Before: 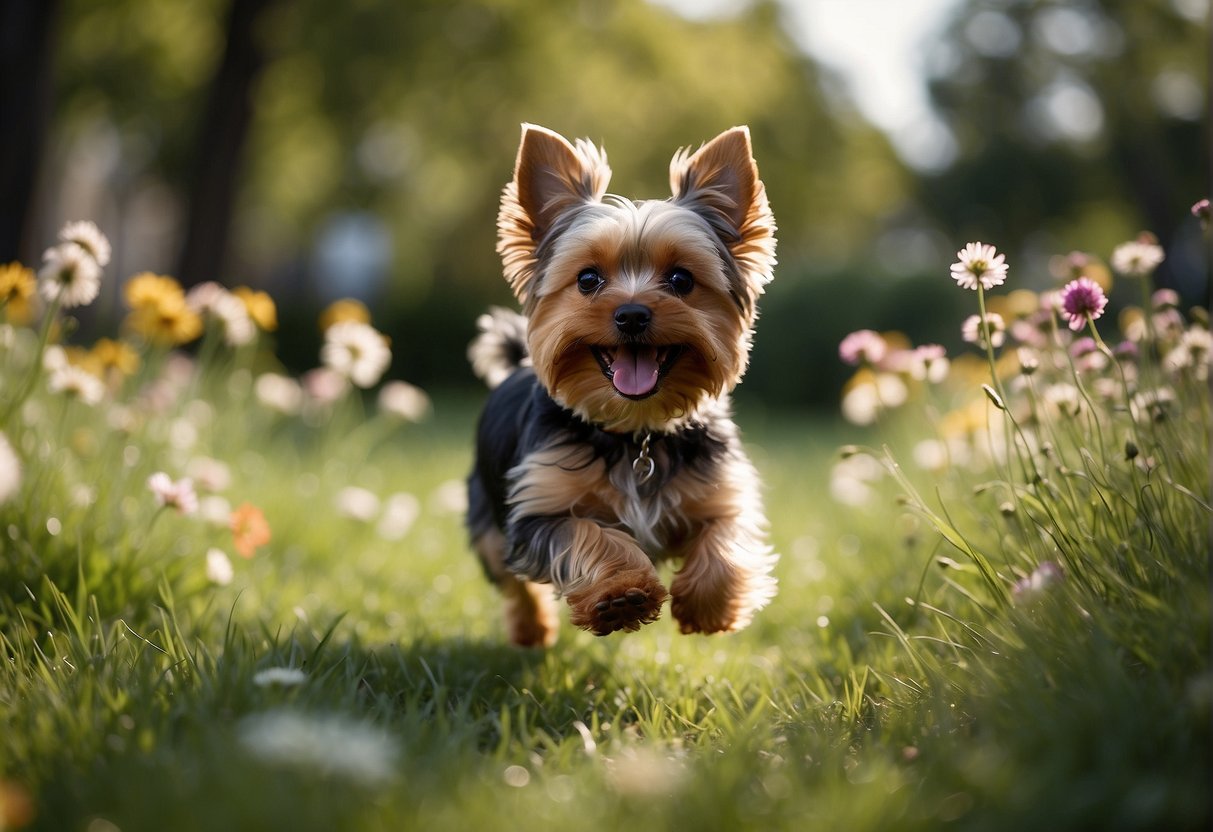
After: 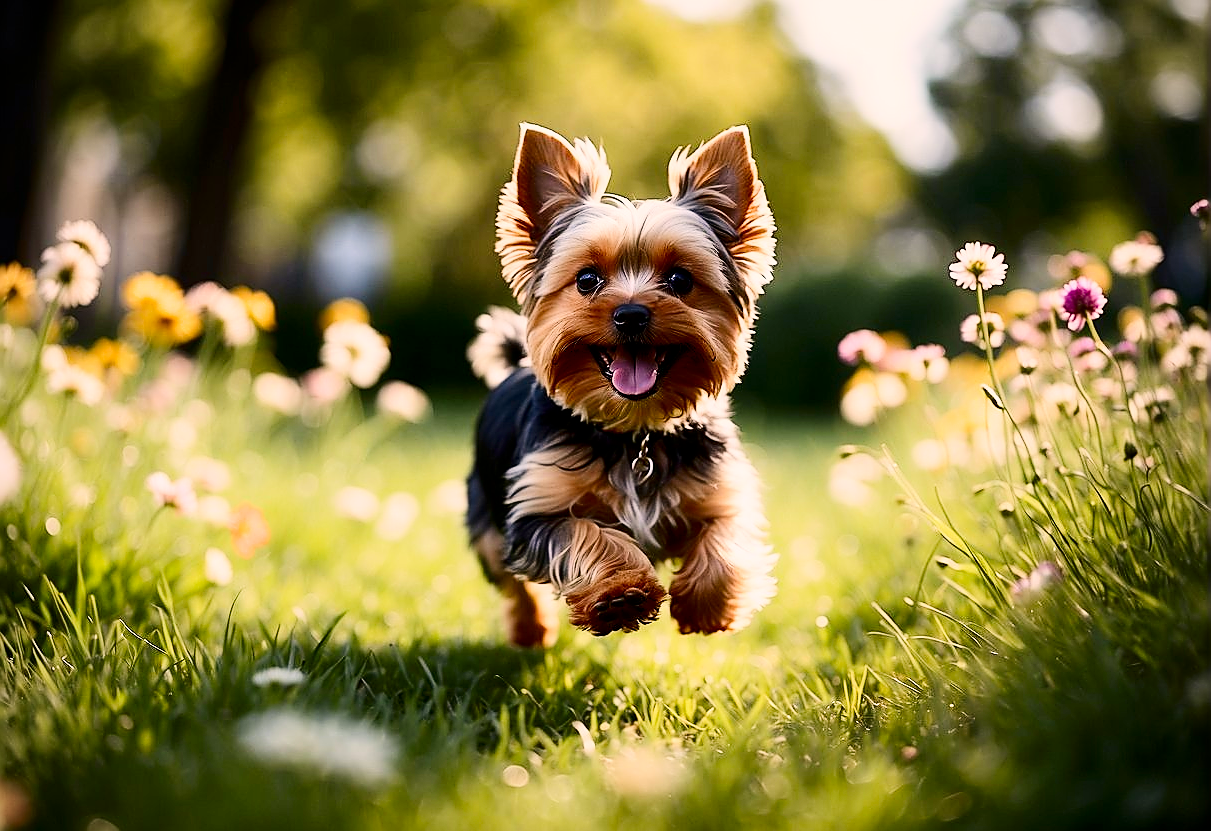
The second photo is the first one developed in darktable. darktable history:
exposure: black level correction 0, exposure 1.199 EV, compensate highlight preservation false
color correction: highlights a* 5.83, highlights b* 4.83
filmic rgb: black relative exposure -7.84 EV, white relative exposure 4.31 EV, hardness 3.88
vignetting: fall-off start 91.81%
contrast brightness saturation: contrast 0.224, brightness -0.189, saturation 0.233
crop: left 0.088%
sharpen: radius 1.364, amount 1.245, threshold 0.612
